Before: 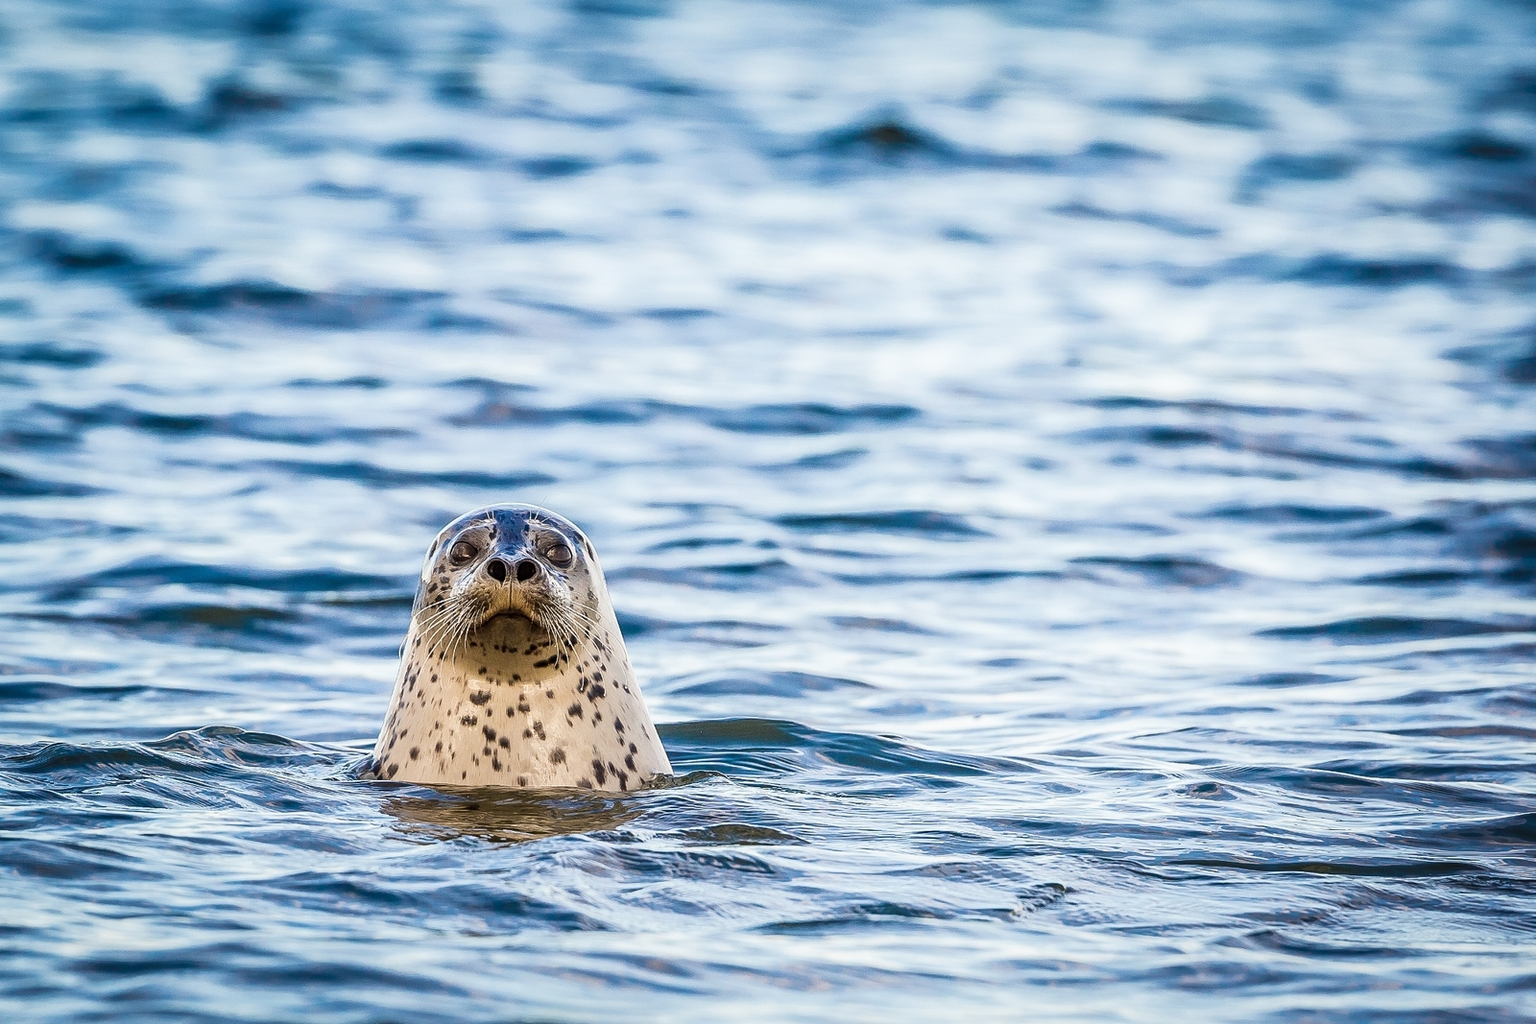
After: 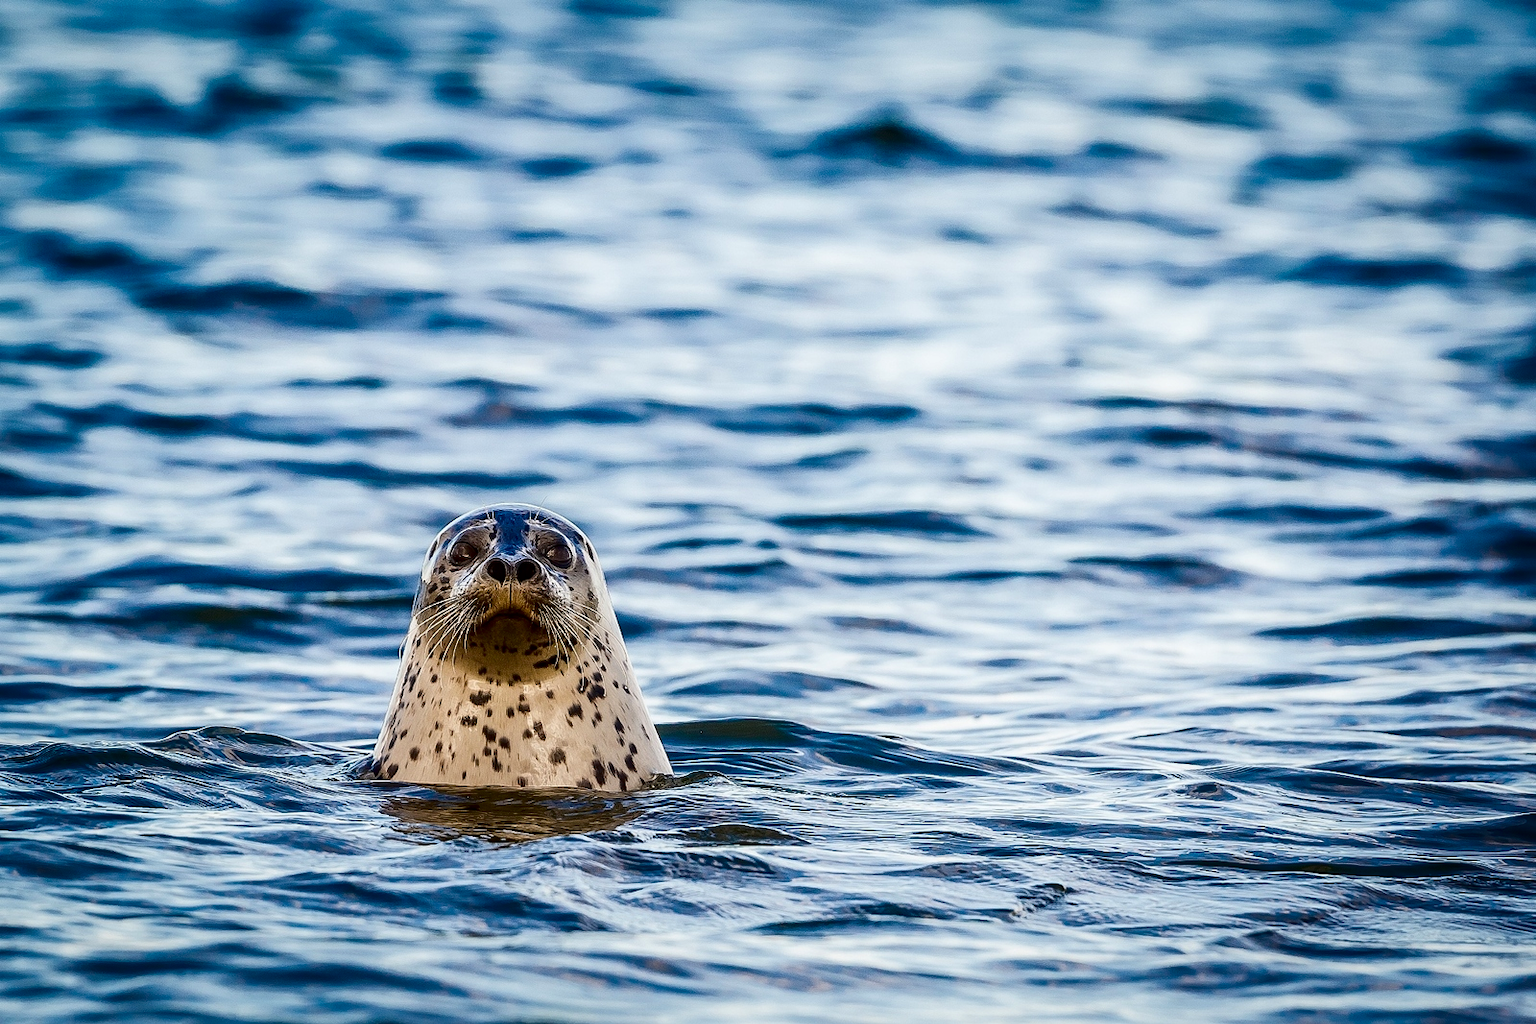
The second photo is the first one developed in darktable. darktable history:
contrast brightness saturation: contrast 0.096, brightness -0.276, saturation 0.141
exposure: black level correction 0.001, compensate highlight preservation false
